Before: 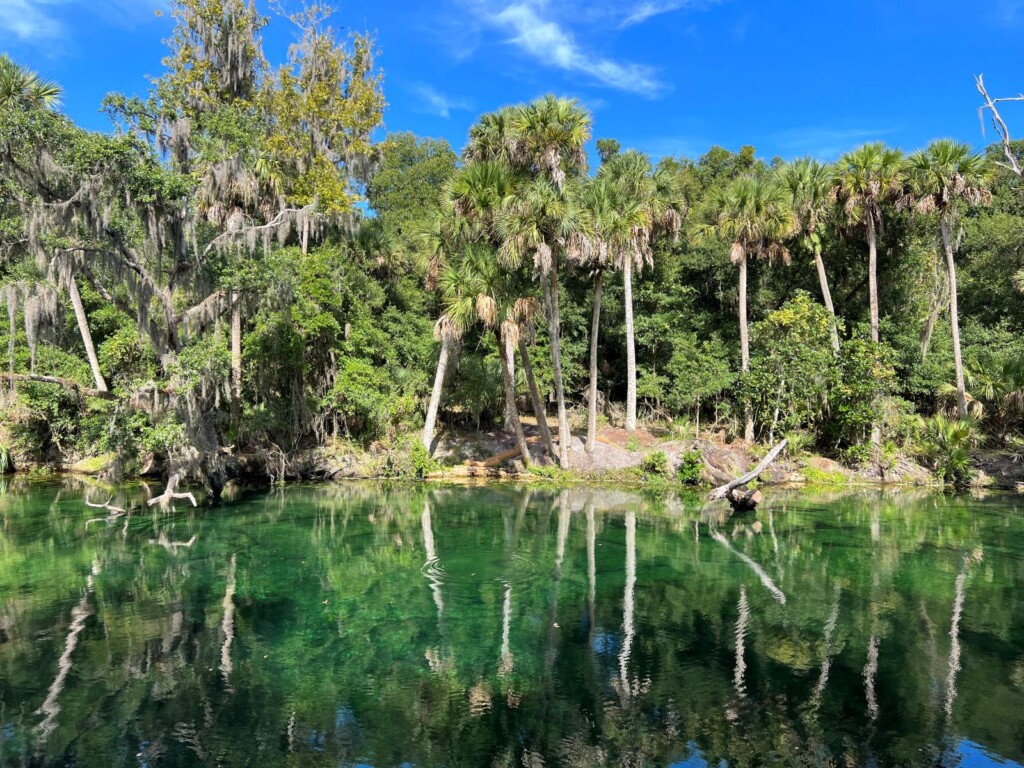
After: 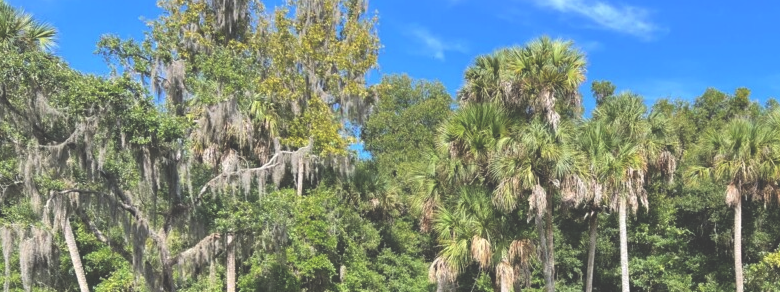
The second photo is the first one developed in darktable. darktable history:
shadows and highlights: shadows 20.55, highlights -20.99, soften with gaussian
exposure: black level correction -0.041, exposure 0.064 EV, compensate highlight preservation false
crop: left 0.579%, top 7.627%, right 23.167%, bottom 54.275%
